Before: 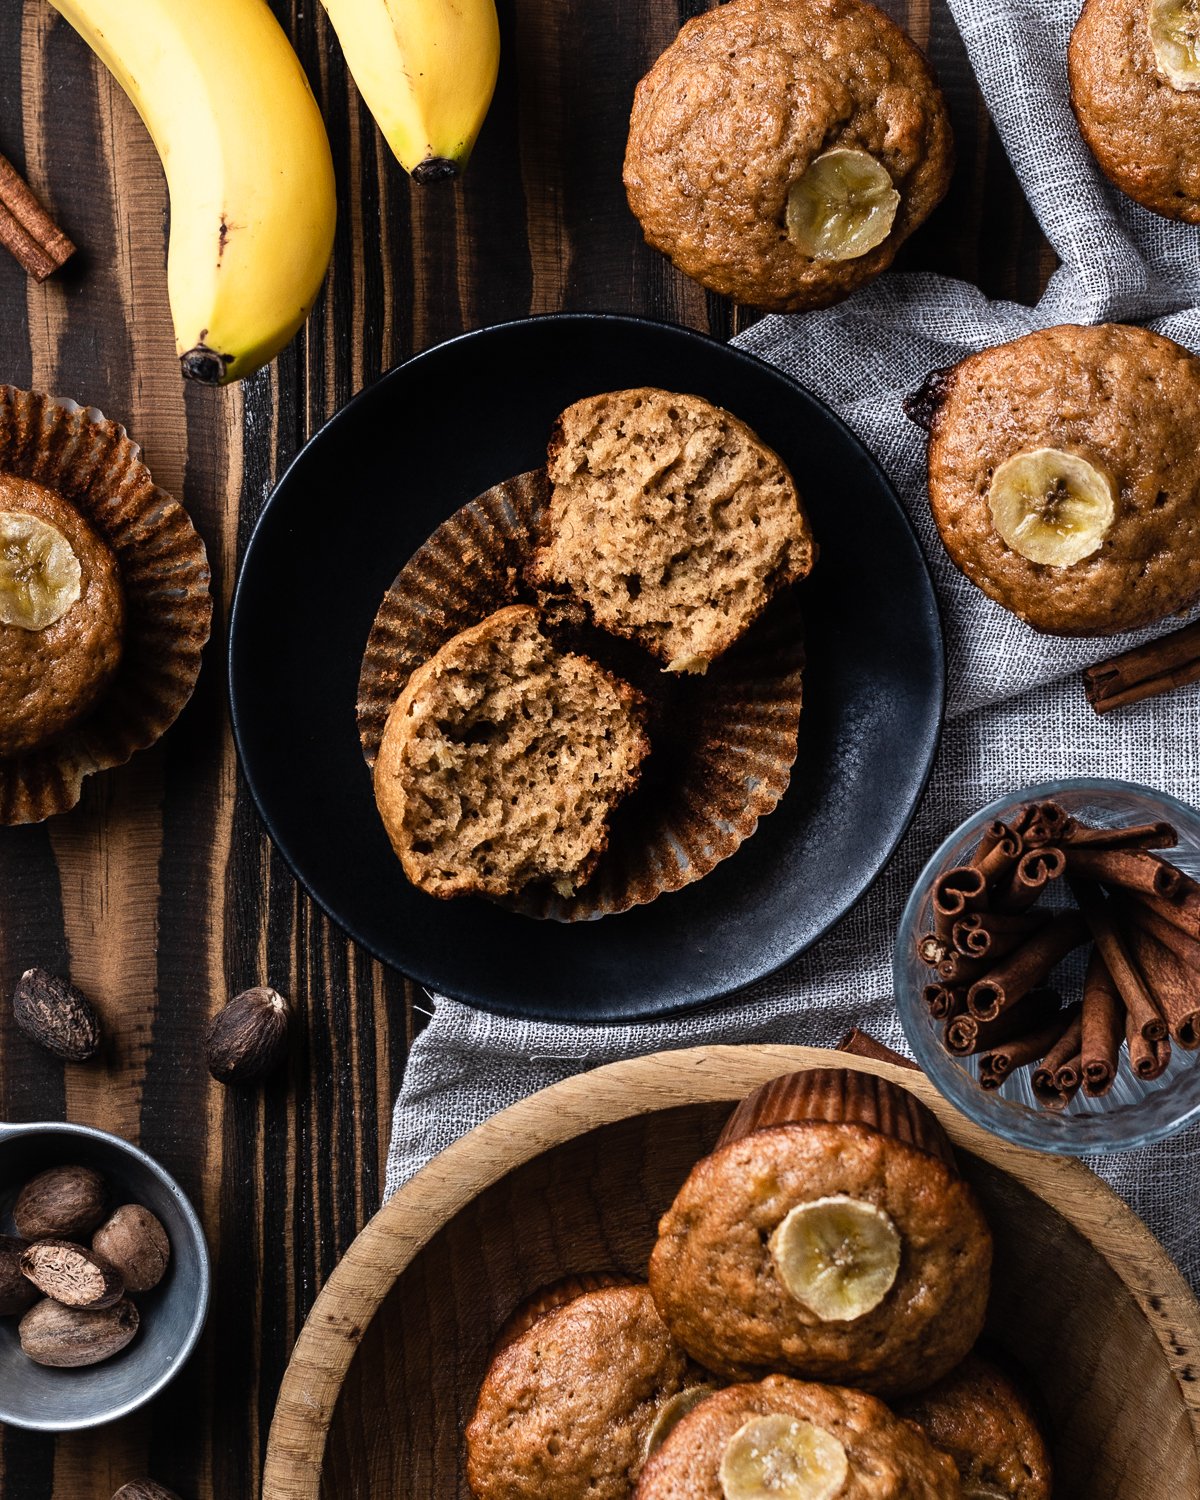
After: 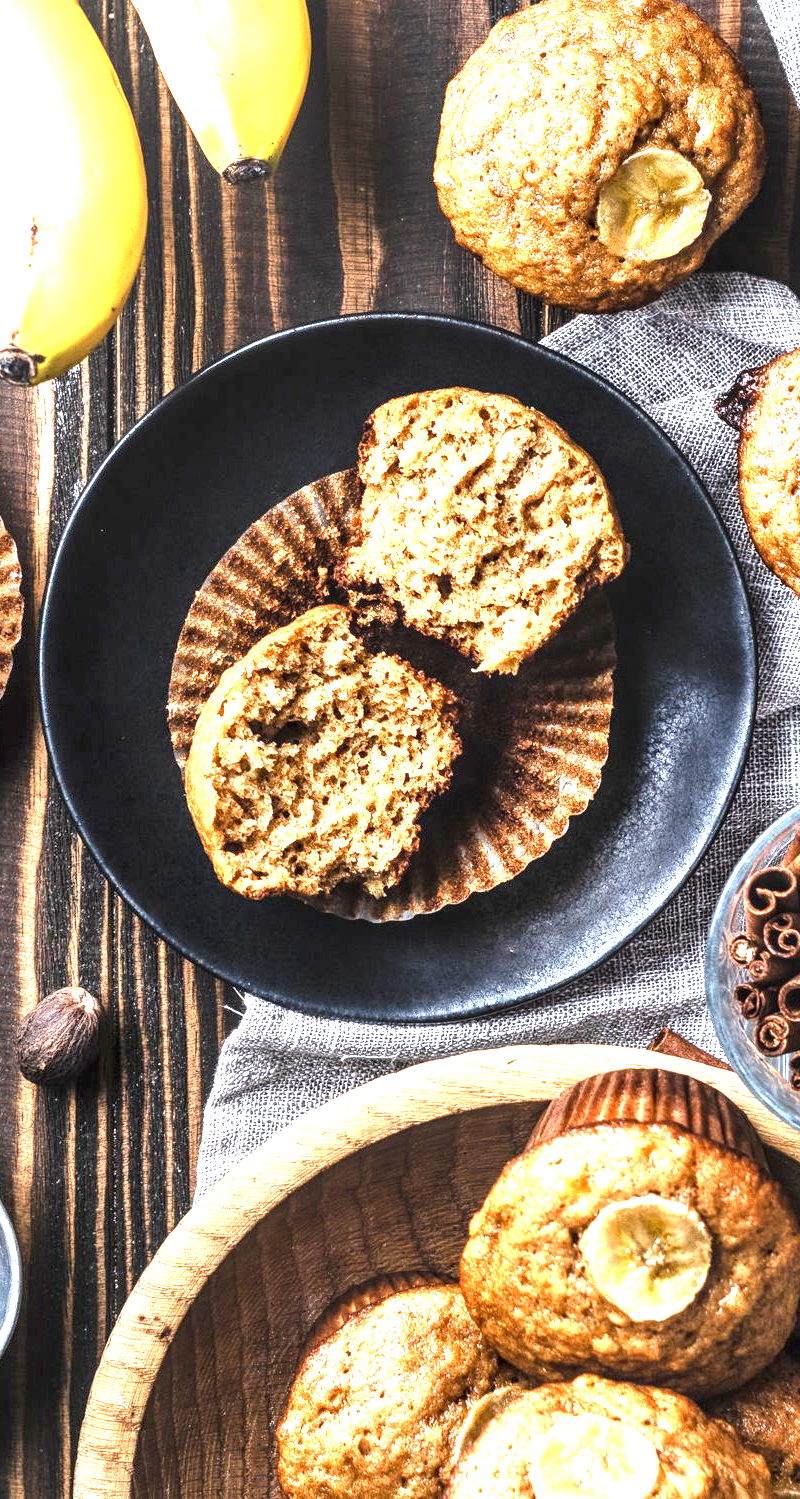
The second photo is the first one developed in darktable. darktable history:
exposure: exposure 2 EV, compensate exposure bias true, compensate highlight preservation false
crop and rotate: left 15.754%, right 17.579%
local contrast: detail 130%
shadows and highlights: radius 110.86, shadows 51.09, white point adjustment 9.16, highlights -4.17, highlights color adjustment 32.2%, soften with gaussian
